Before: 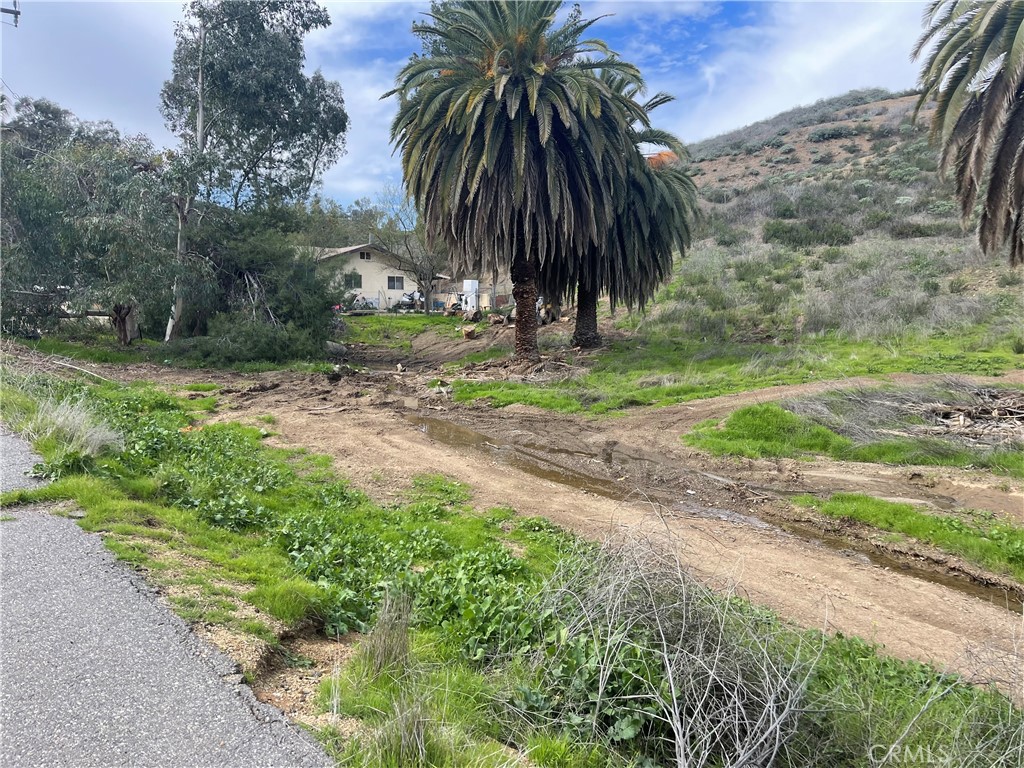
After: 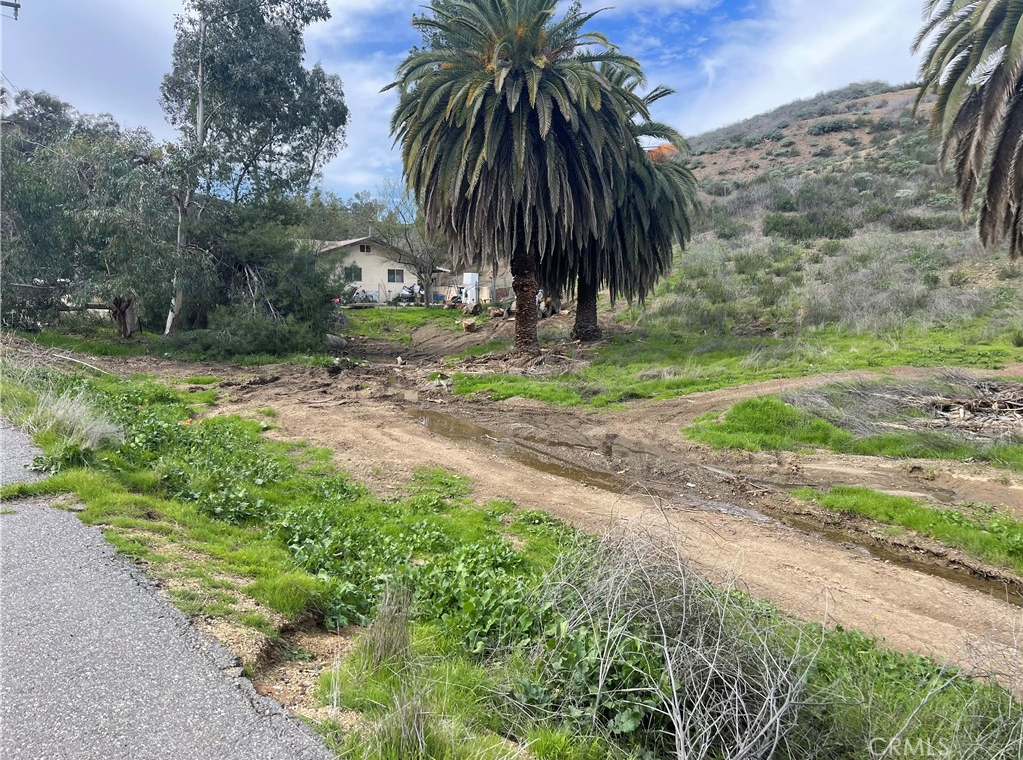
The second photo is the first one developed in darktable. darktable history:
crop: top 1.015%, right 0.071%
